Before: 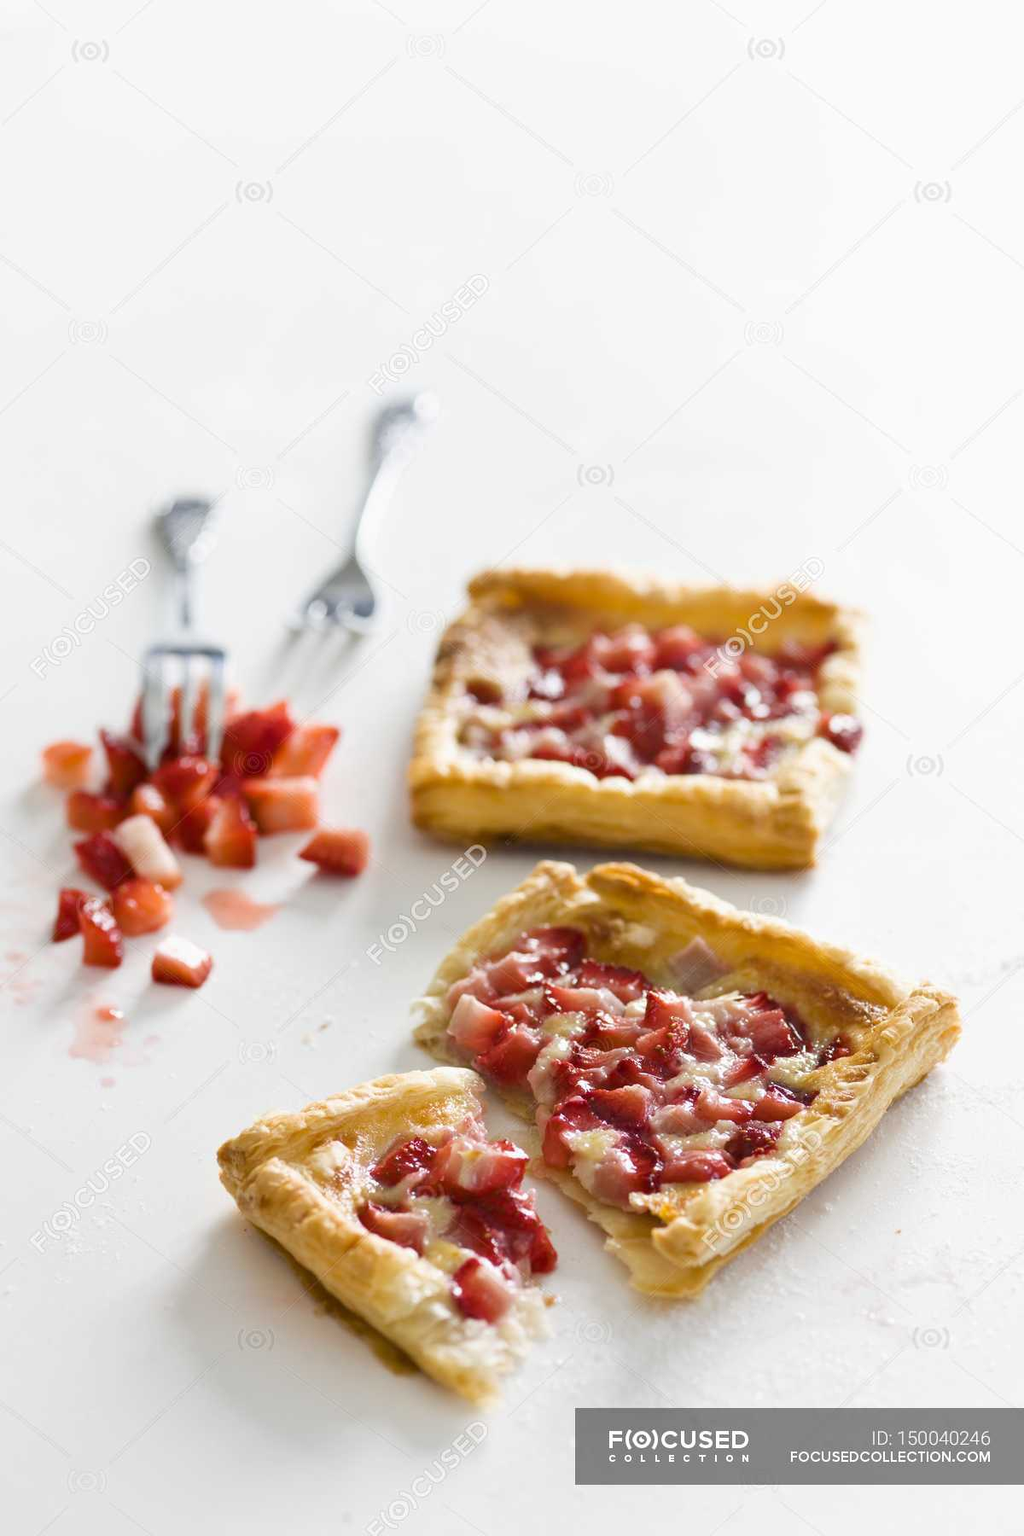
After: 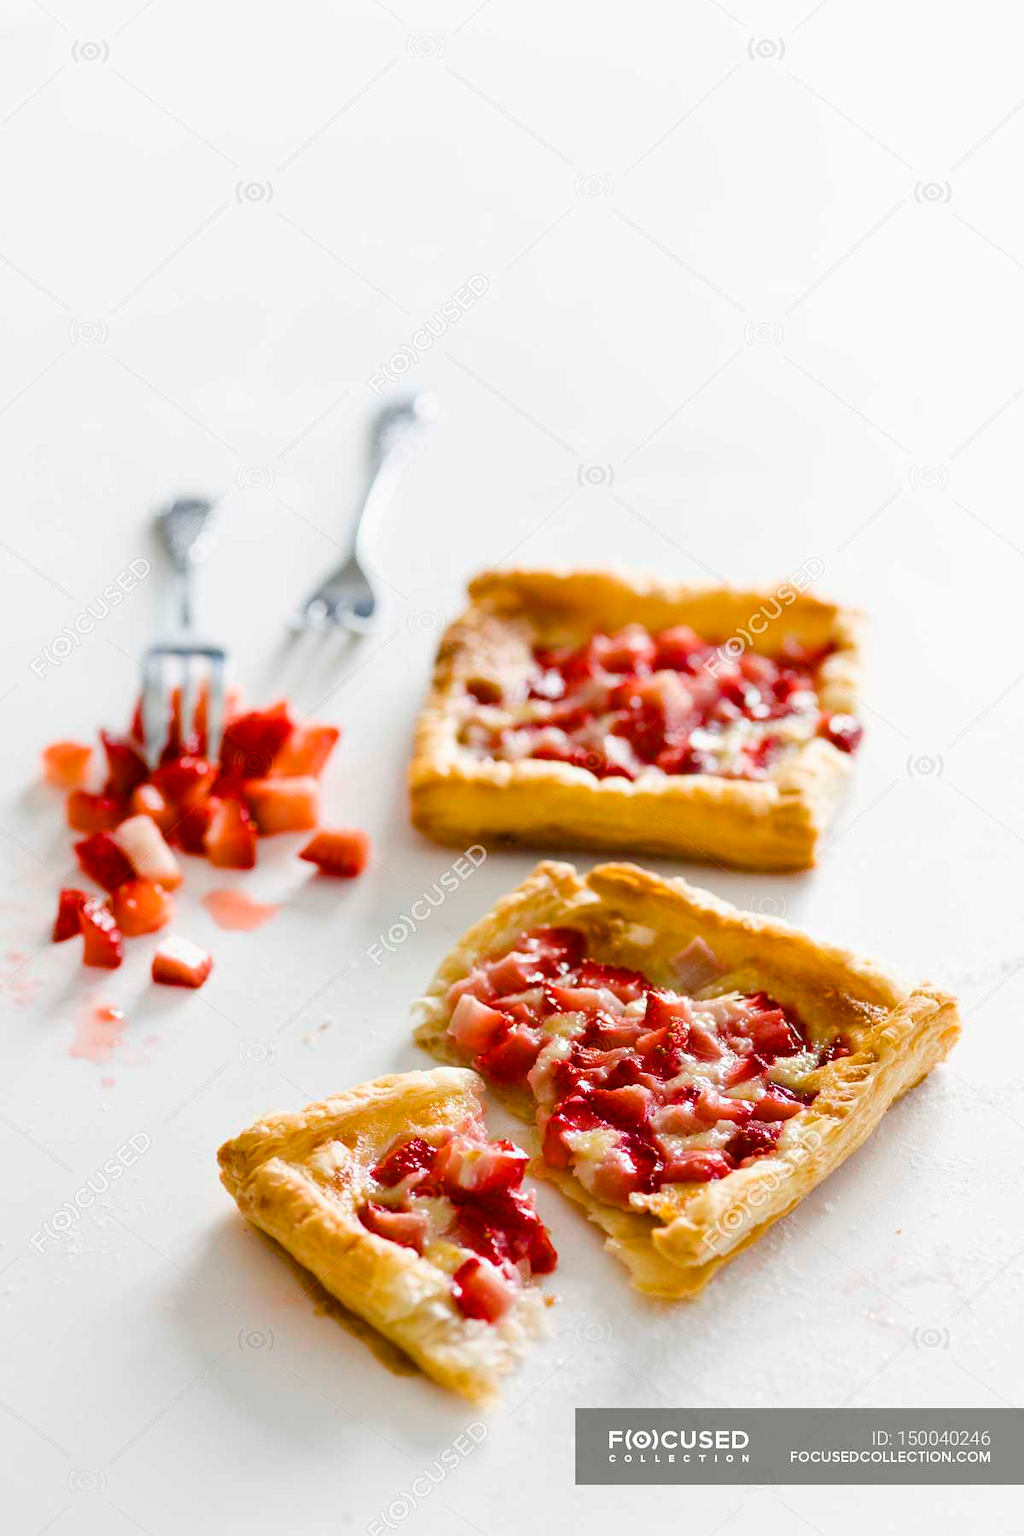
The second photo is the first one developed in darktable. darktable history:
color balance rgb: shadows lift › chroma 3.597%, shadows lift › hue 91.52°, perceptual saturation grading › global saturation 20%, perceptual saturation grading › highlights -14.4%, perceptual saturation grading › shadows 49.995%
